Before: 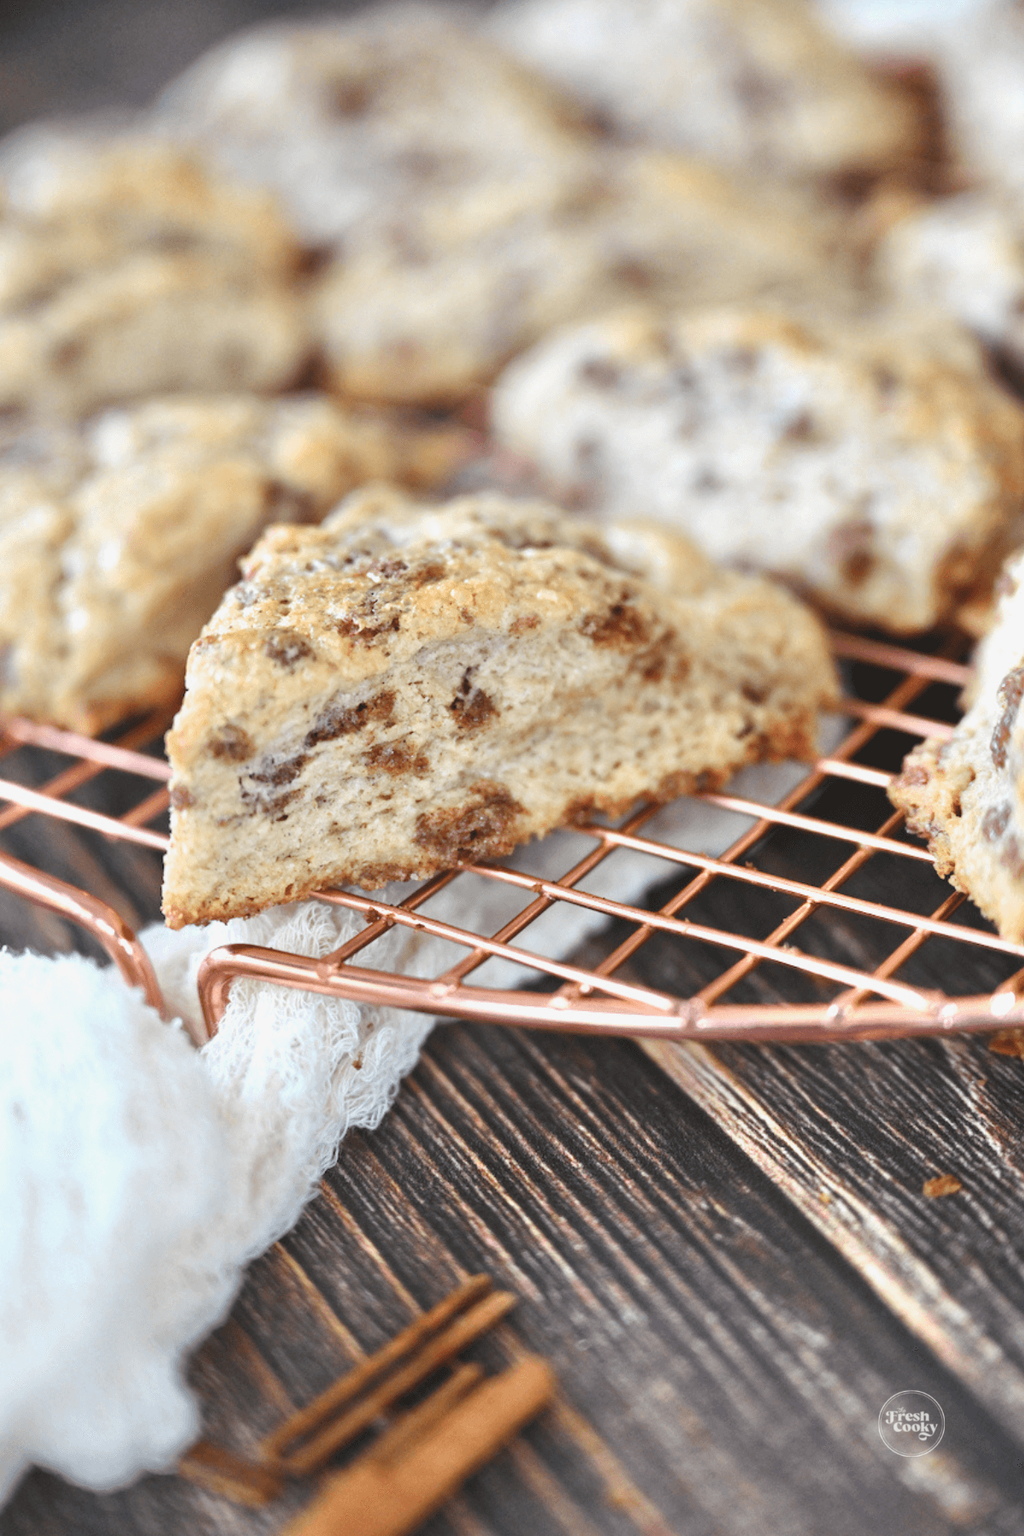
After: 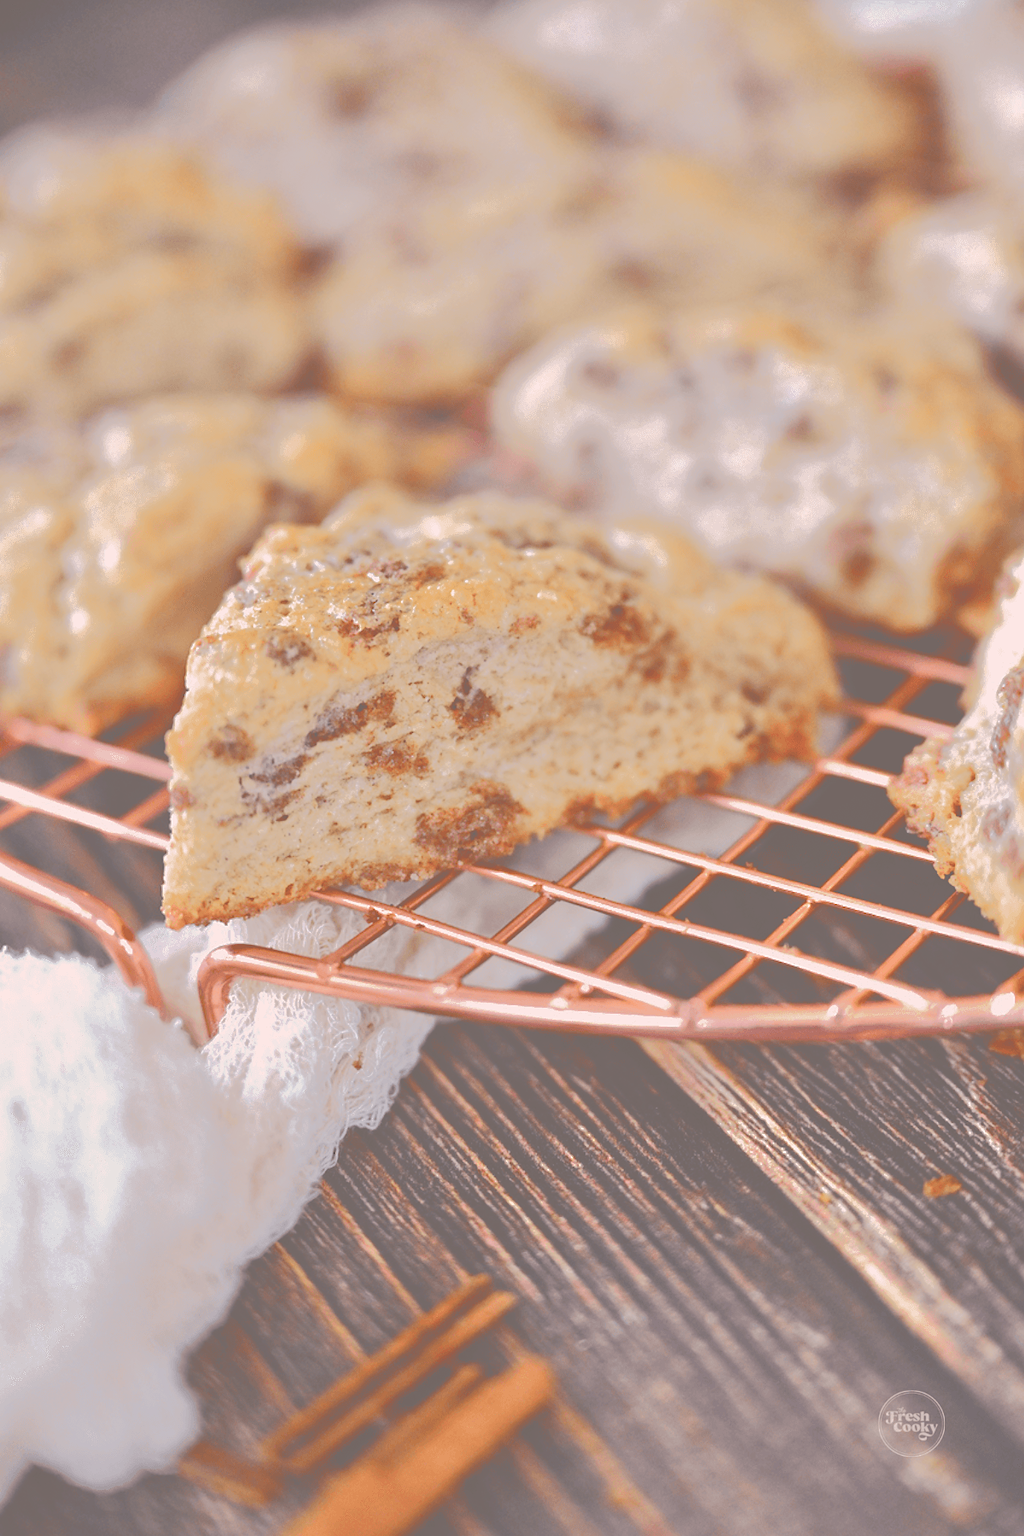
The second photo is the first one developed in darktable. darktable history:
color correction: highlights a* 7.92, highlights b* 3.97
tone curve: curves: ch0 [(0, 0) (0.003, 0.43) (0.011, 0.433) (0.025, 0.434) (0.044, 0.436) (0.069, 0.439) (0.1, 0.442) (0.136, 0.446) (0.177, 0.449) (0.224, 0.454) (0.277, 0.462) (0.335, 0.488) (0.399, 0.524) (0.468, 0.566) (0.543, 0.615) (0.623, 0.666) (0.709, 0.718) (0.801, 0.761) (0.898, 0.801) (1, 1)], color space Lab, independent channels, preserve colors none
sharpen: radius 1.513, amount 0.373, threshold 1.344
